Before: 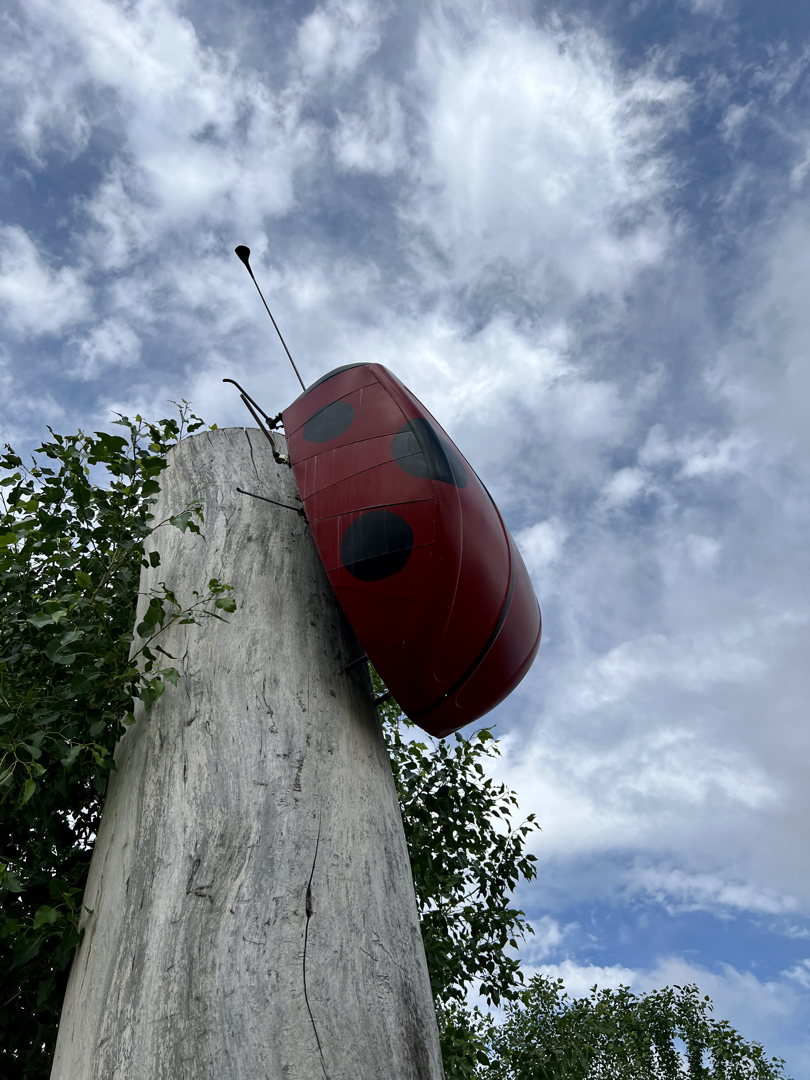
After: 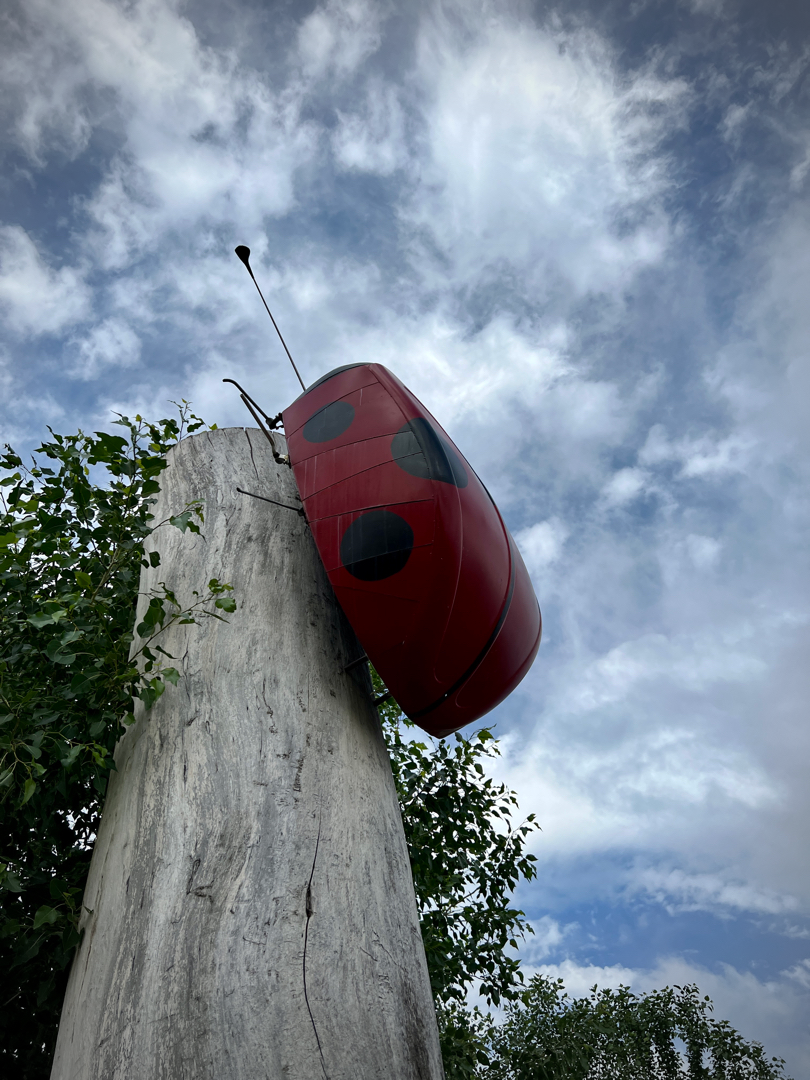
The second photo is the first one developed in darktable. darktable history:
vignetting: fall-off start 71.76%
